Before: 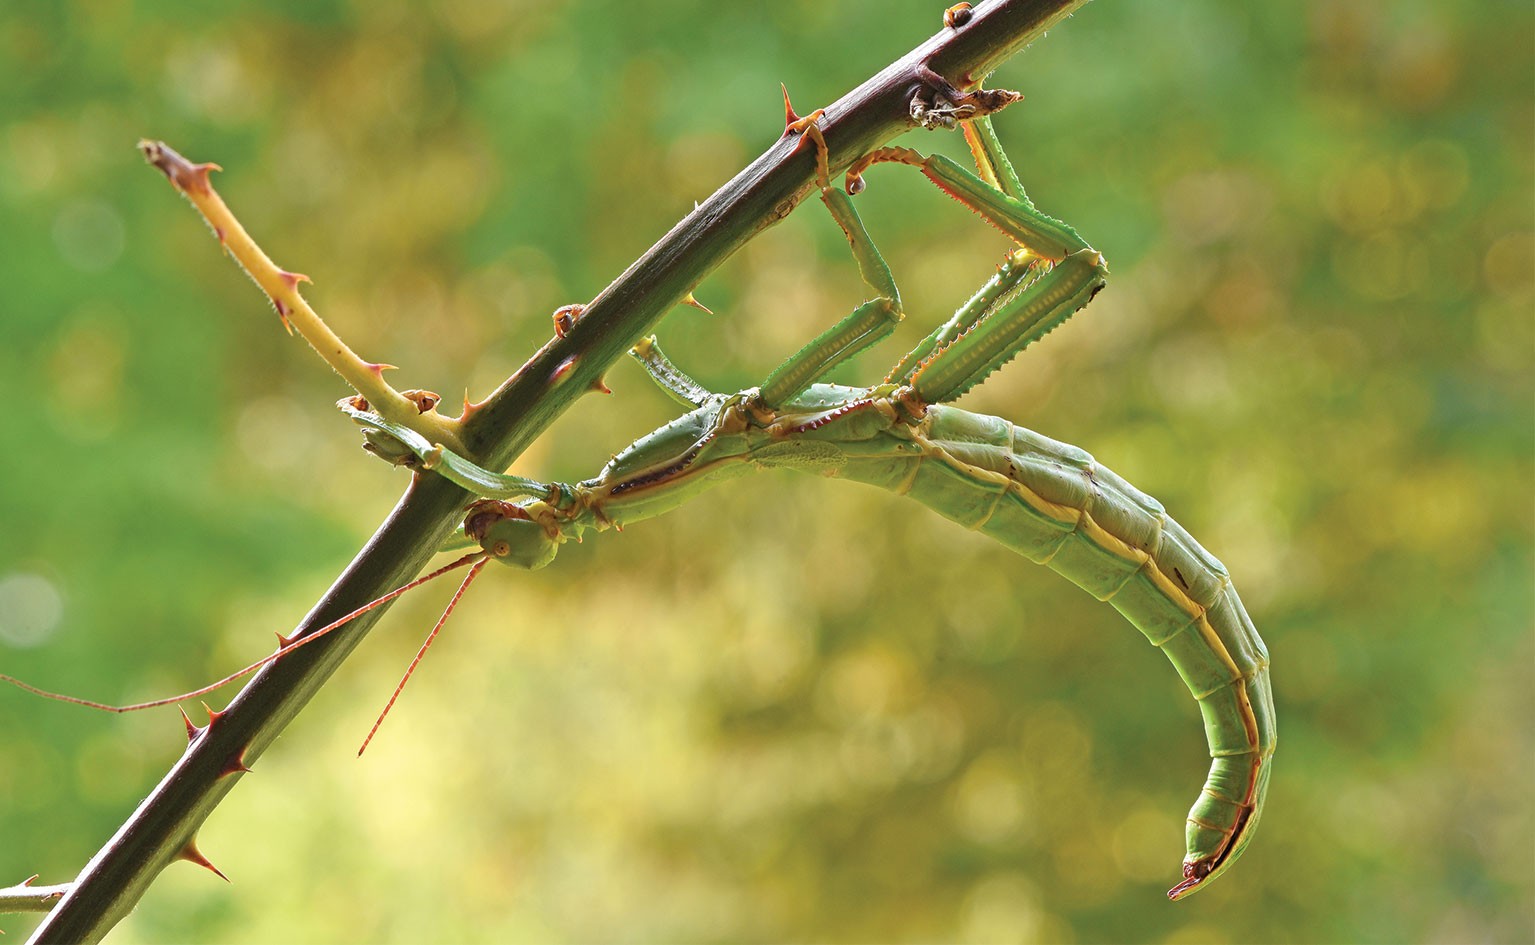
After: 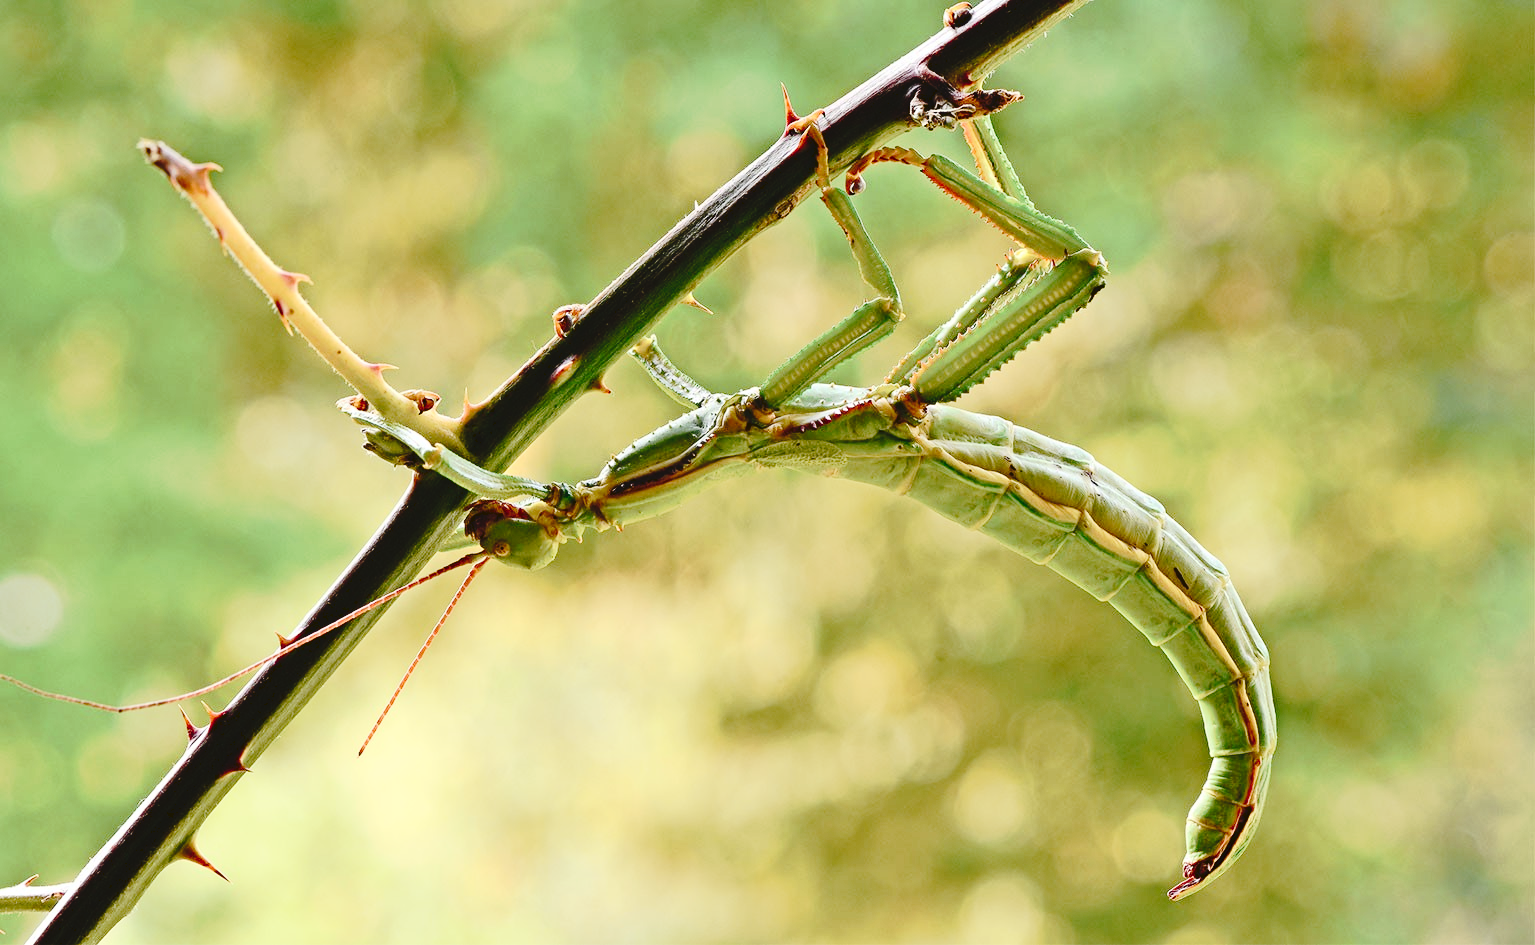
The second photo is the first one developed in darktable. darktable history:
contrast brightness saturation: contrast 0.28
tone curve: curves: ch0 [(0, 0) (0.003, 0.051) (0.011, 0.052) (0.025, 0.055) (0.044, 0.062) (0.069, 0.068) (0.1, 0.077) (0.136, 0.098) (0.177, 0.145) (0.224, 0.223) (0.277, 0.314) (0.335, 0.43) (0.399, 0.518) (0.468, 0.591) (0.543, 0.656) (0.623, 0.726) (0.709, 0.809) (0.801, 0.857) (0.898, 0.918) (1, 1)], preserve colors none
